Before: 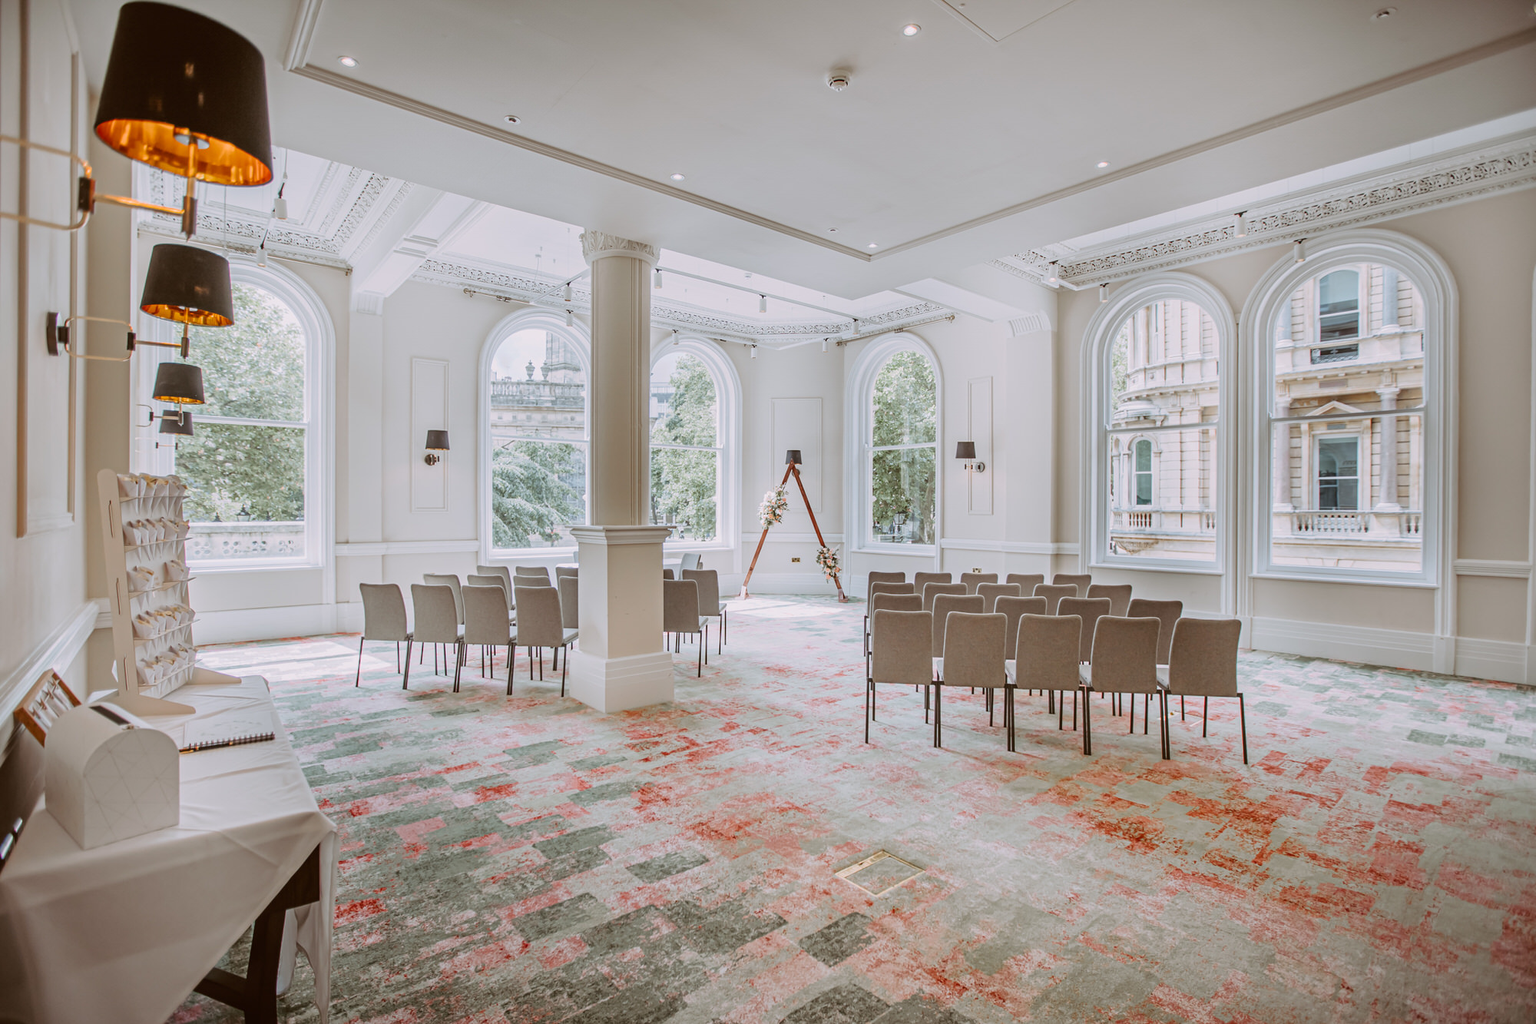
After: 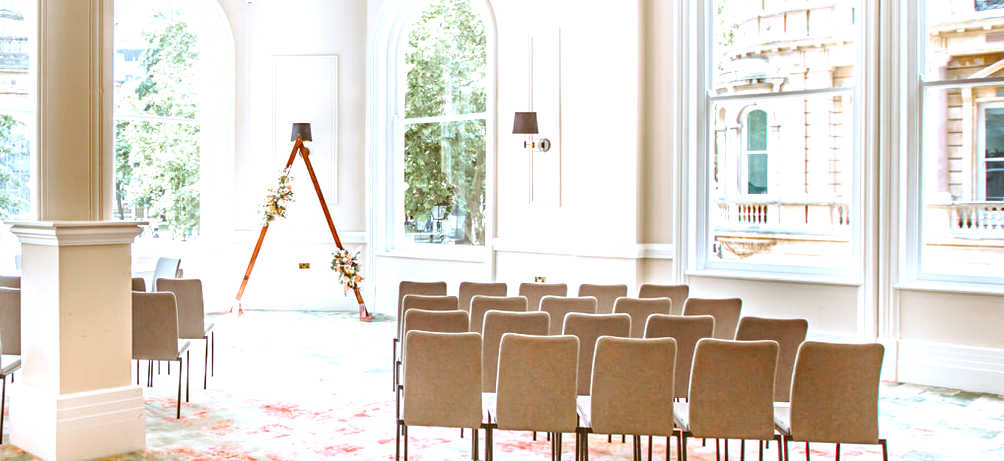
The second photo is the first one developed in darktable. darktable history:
color zones: curves: ch0 [(0, 0.5) (0.143, 0.5) (0.286, 0.456) (0.429, 0.5) (0.571, 0.5) (0.714, 0.5) (0.857, 0.5) (1, 0.5)]; ch1 [(0, 0.5) (0.143, 0.5) (0.286, 0.422) (0.429, 0.5) (0.571, 0.5) (0.714, 0.5) (0.857, 0.5) (1, 0.5)]
color balance rgb: linear chroma grading › global chroma 10%, perceptual saturation grading › global saturation 40%, perceptual brilliance grading › global brilliance 30%, global vibrance 20%
crop: left 36.607%, top 34.735%, right 13.146%, bottom 30.611%
